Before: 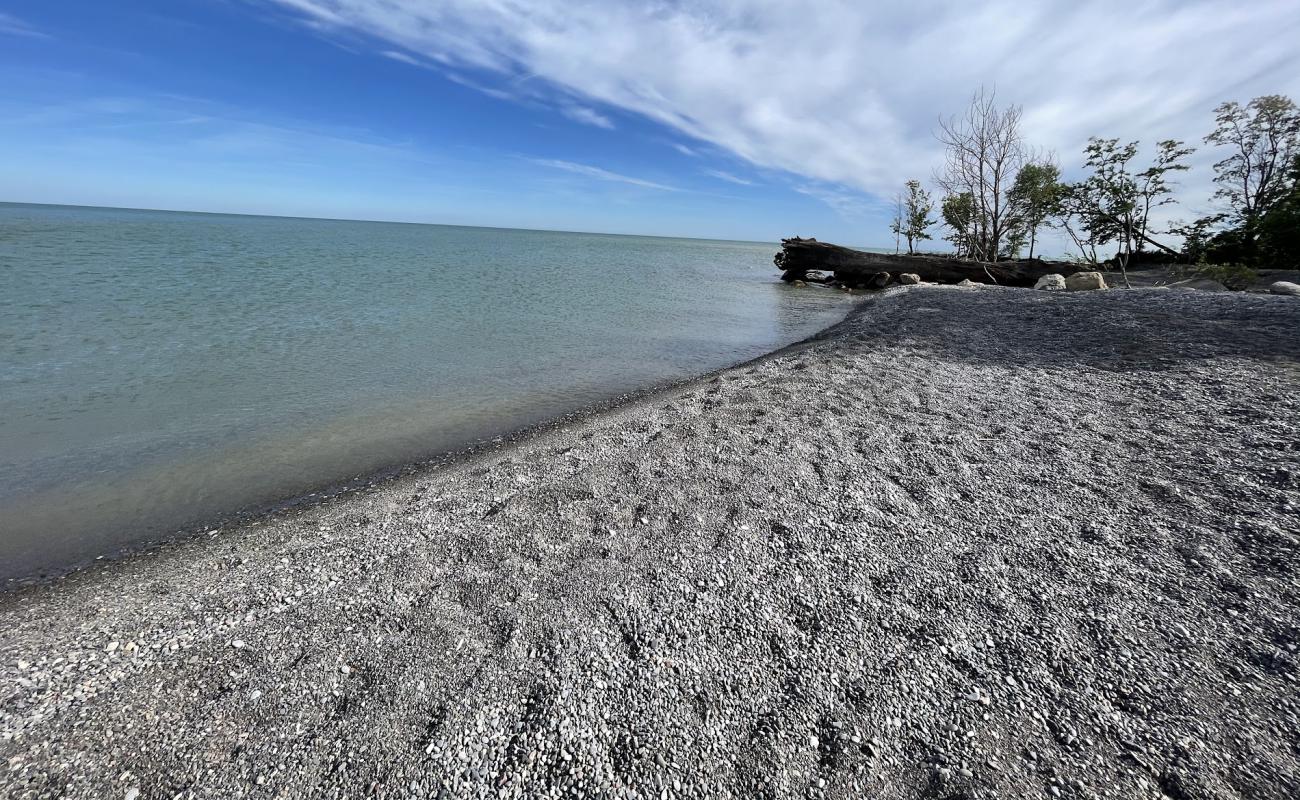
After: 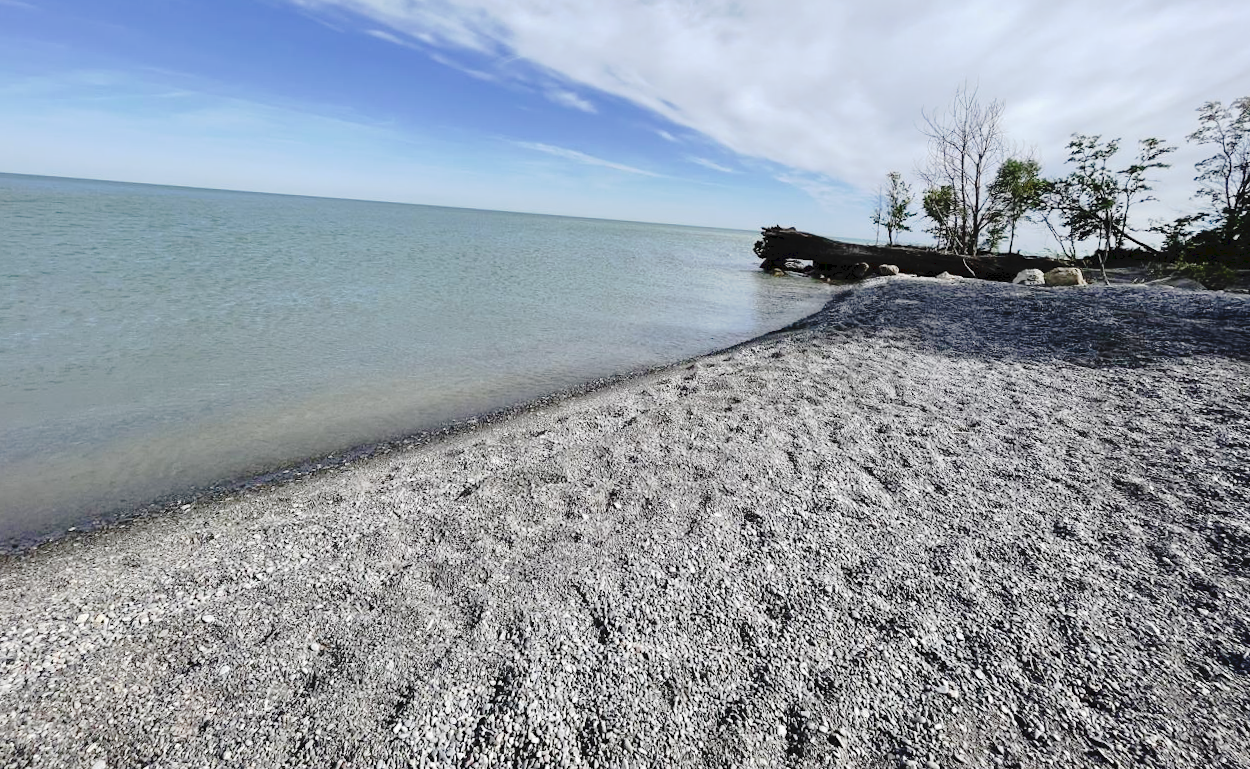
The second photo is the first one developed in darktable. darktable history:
crop and rotate: angle -1.4°
tone curve: curves: ch0 [(0, 0) (0.003, 0.051) (0.011, 0.052) (0.025, 0.055) (0.044, 0.062) (0.069, 0.068) (0.1, 0.077) (0.136, 0.098) (0.177, 0.145) (0.224, 0.223) (0.277, 0.314) (0.335, 0.43) (0.399, 0.518) (0.468, 0.591) (0.543, 0.656) (0.623, 0.726) (0.709, 0.809) (0.801, 0.857) (0.898, 0.918) (1, 1)], preserve colors none
